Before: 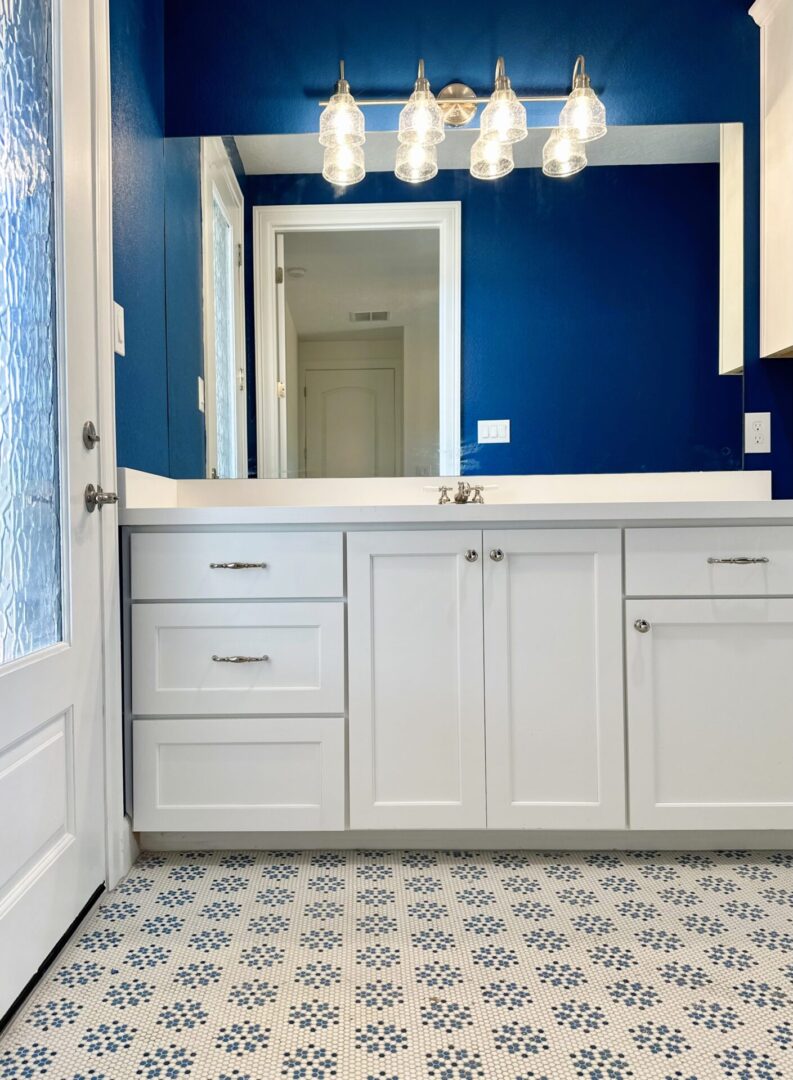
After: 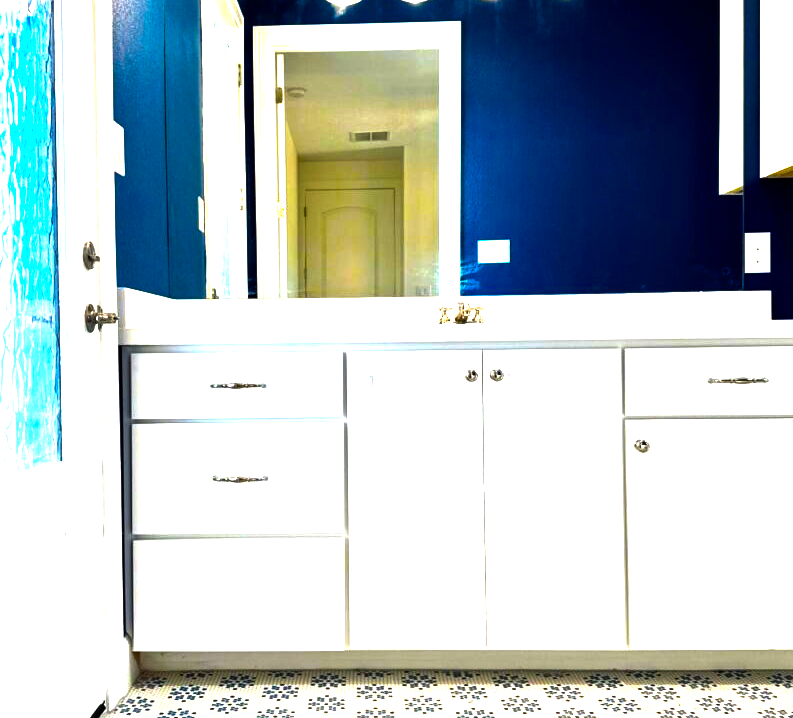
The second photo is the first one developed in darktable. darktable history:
crop: top 16.727%, bottom 16.727%
color balance rgb: linear chroma grading › shadows -30%, linear chroma grading › global chroma 35%, perceptual saturation grading › global saturation 75%, perceptual saturation grading › shadows -30%, perceptual brilliance grading › highlights 75%, perceptual brilliance grading › shadows -30%, global vibrance 35%
